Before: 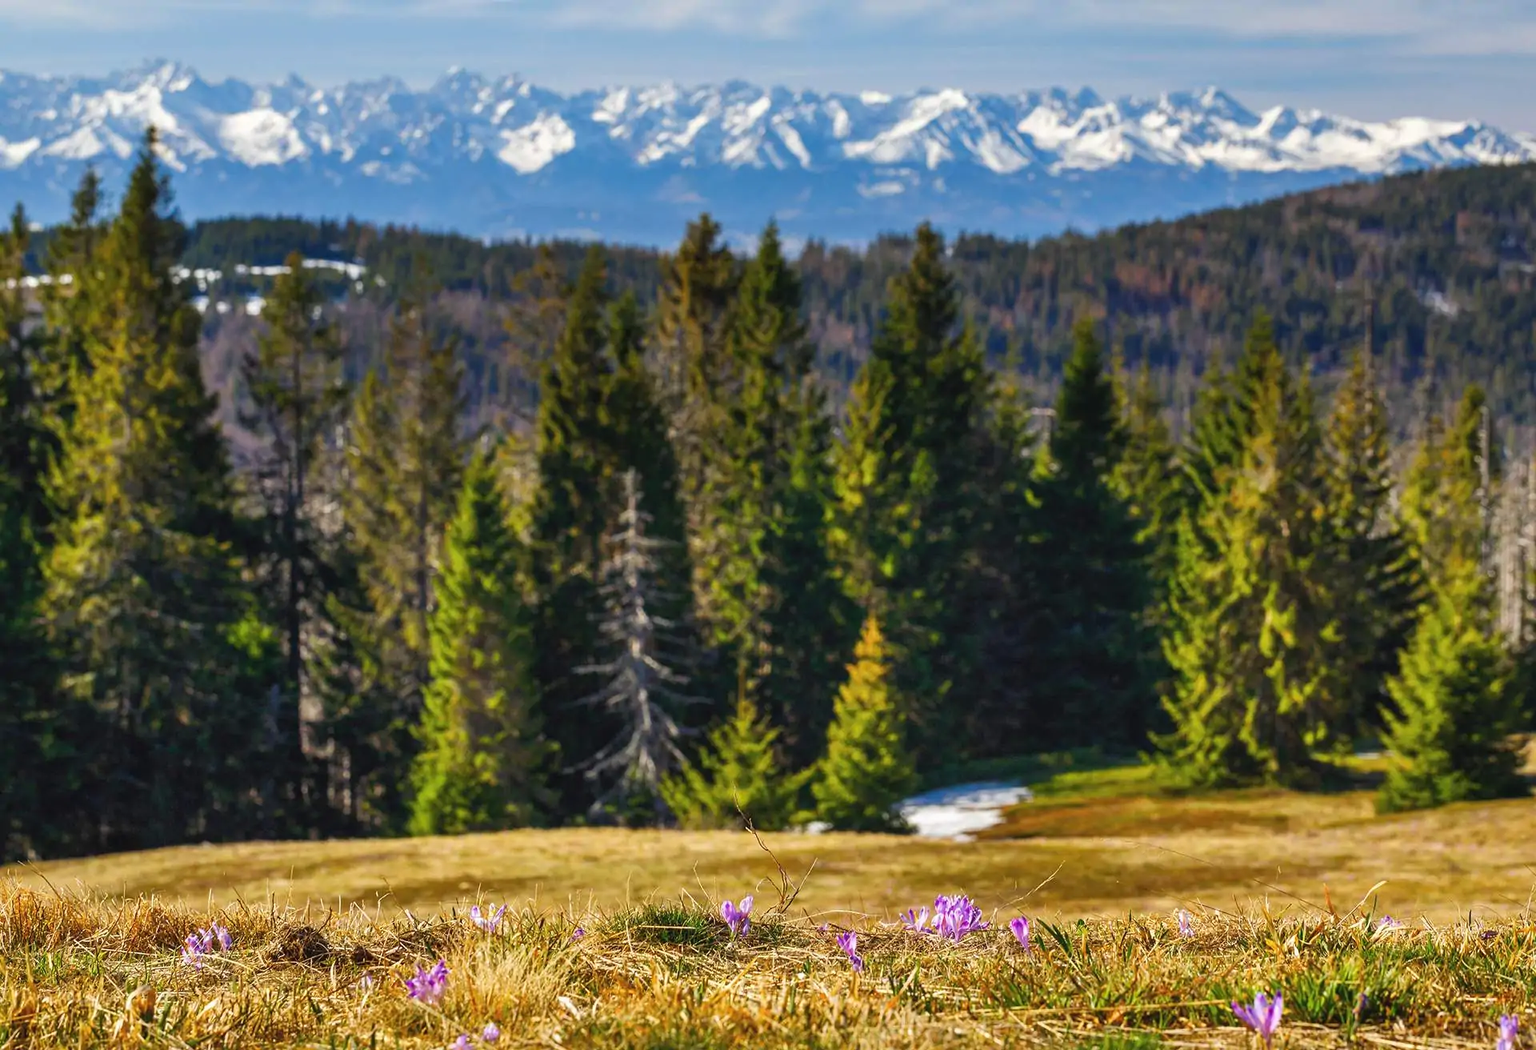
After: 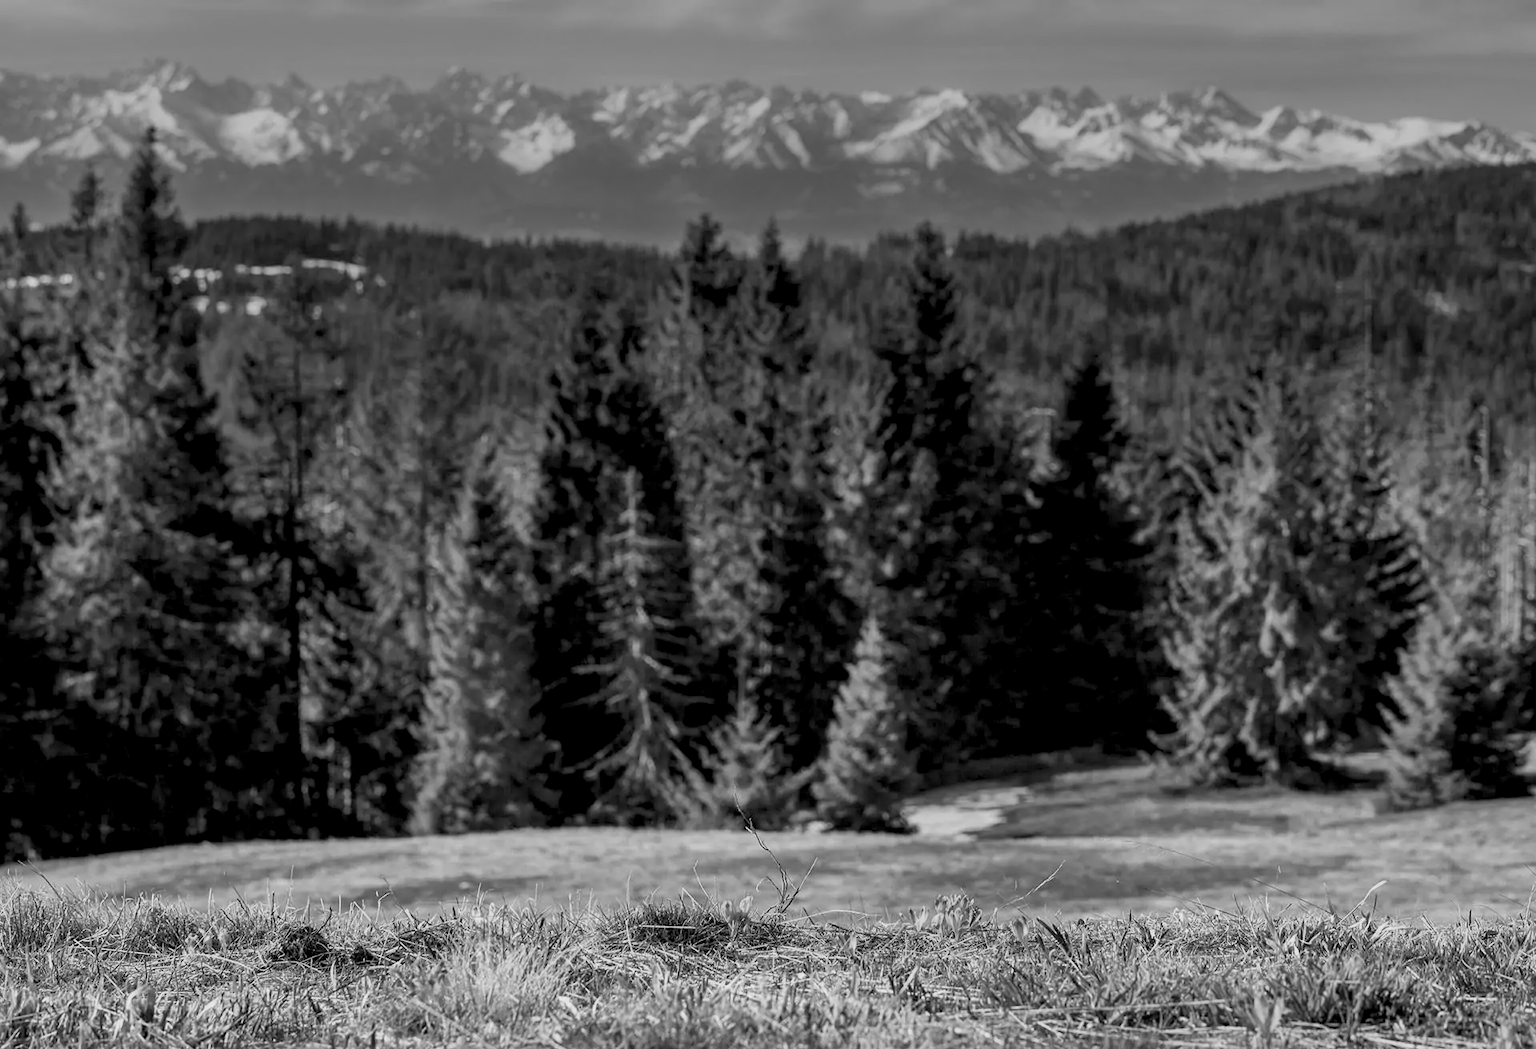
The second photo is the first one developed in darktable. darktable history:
rgb levels: levels [[0.013, 0.434, 0.89], [0, 0.5, 1], [0, 0.5, 1]]
monochrome: a 79.32, b 81.83, size 1.1
